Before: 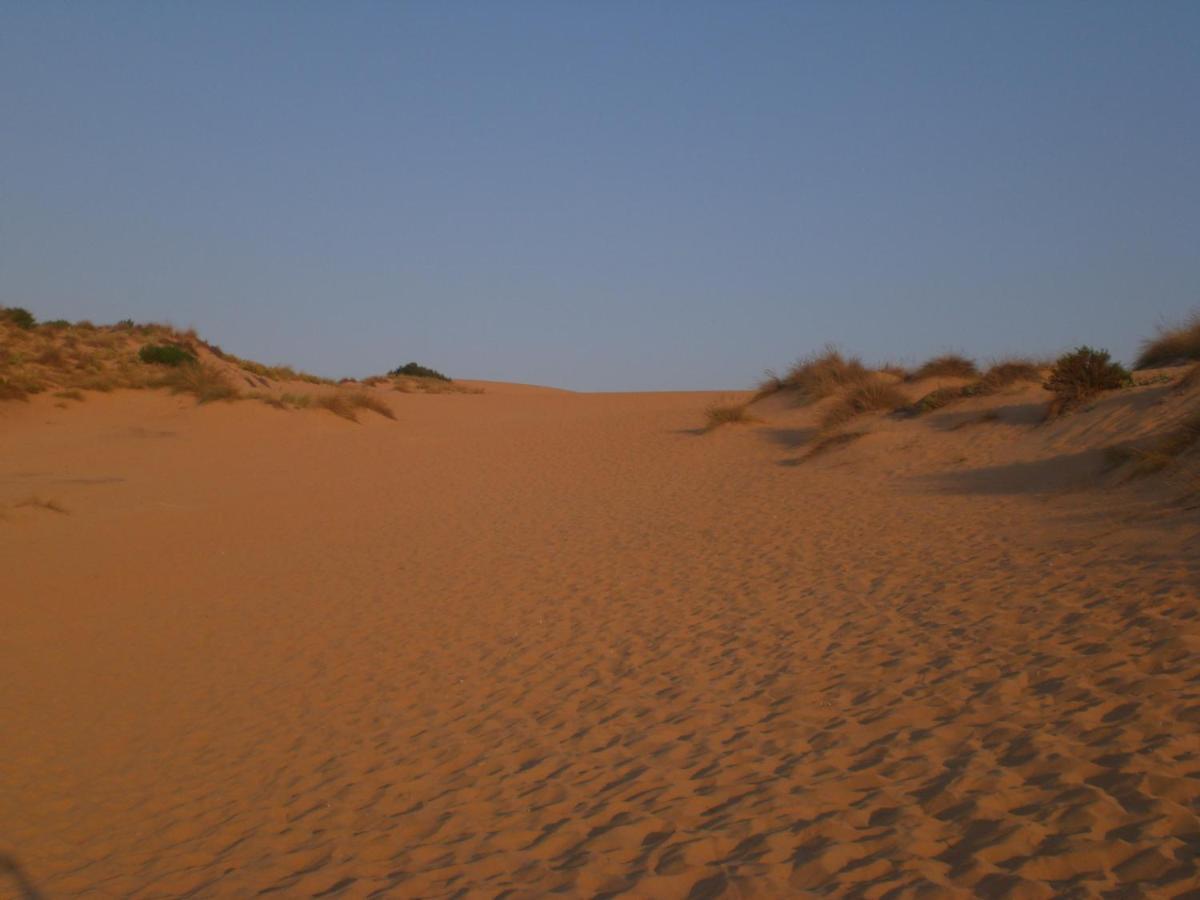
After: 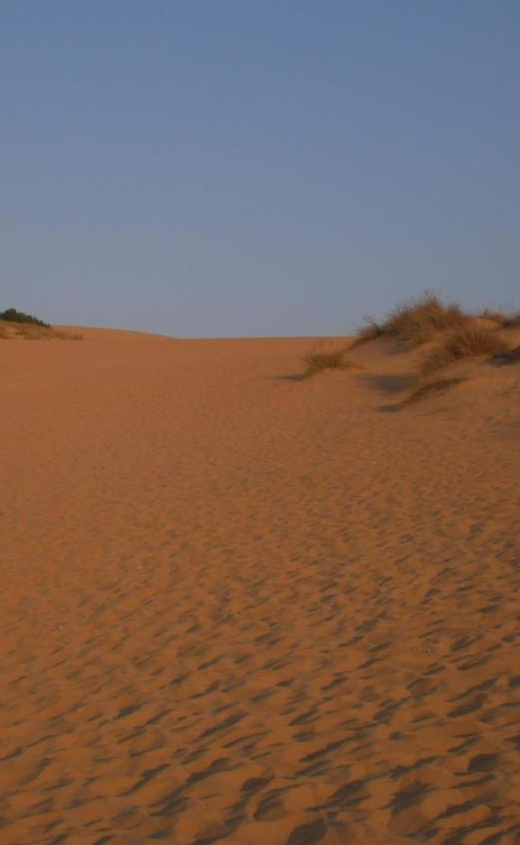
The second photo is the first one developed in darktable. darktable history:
crop: left 33.452%, top 6.025%, right 23.155%
exposure: black level correction 0.001, exposure 0.014 EV, compensate highlight preservation false
